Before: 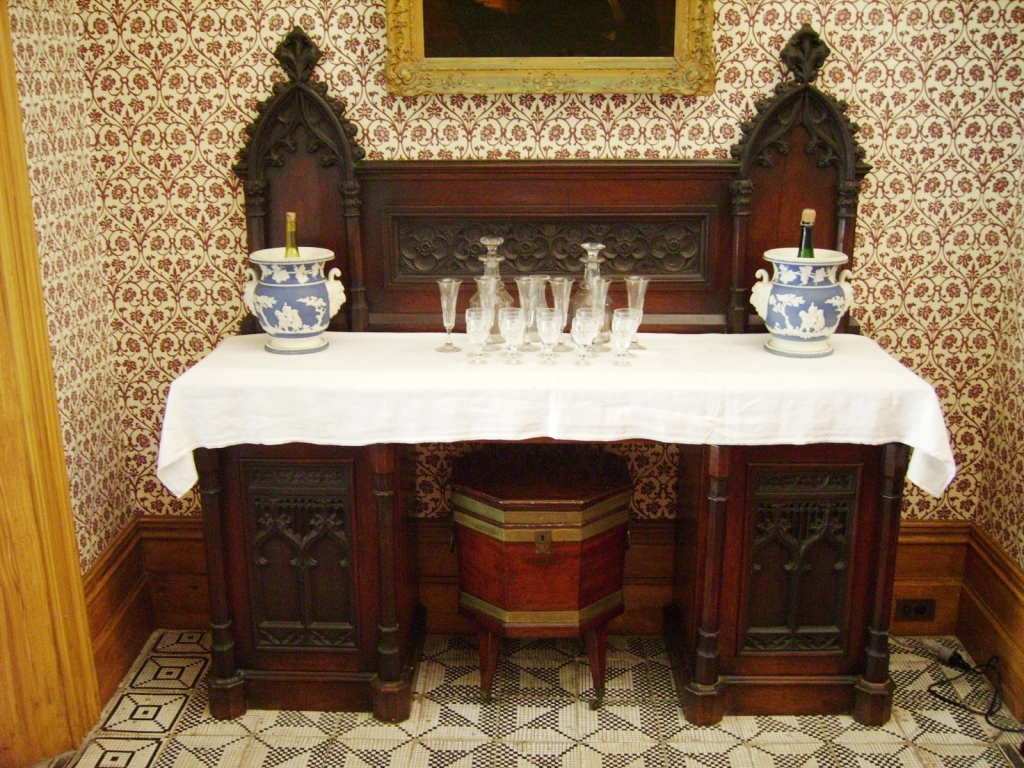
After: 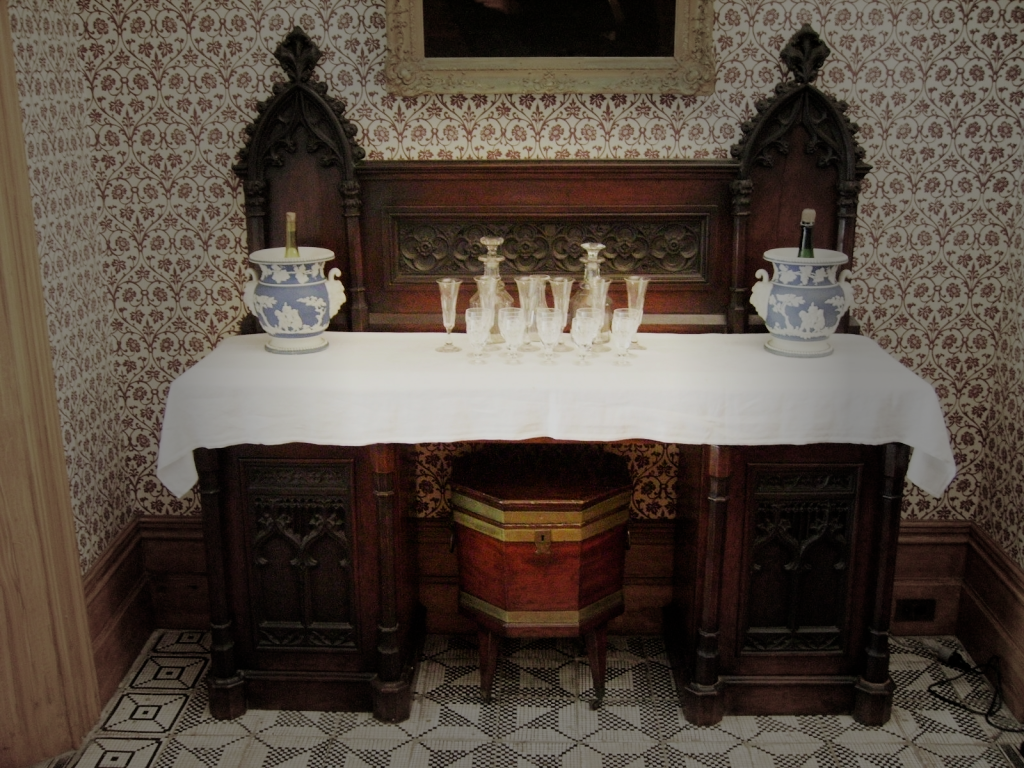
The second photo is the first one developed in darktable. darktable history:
filmic rgb: black relative exposure -7.65 EV, white relative exposure 4.56 EV, hardness 3.61
vignetting: fall-off start 31.28%, fall-off radius 34.64%, brightness -0.575
